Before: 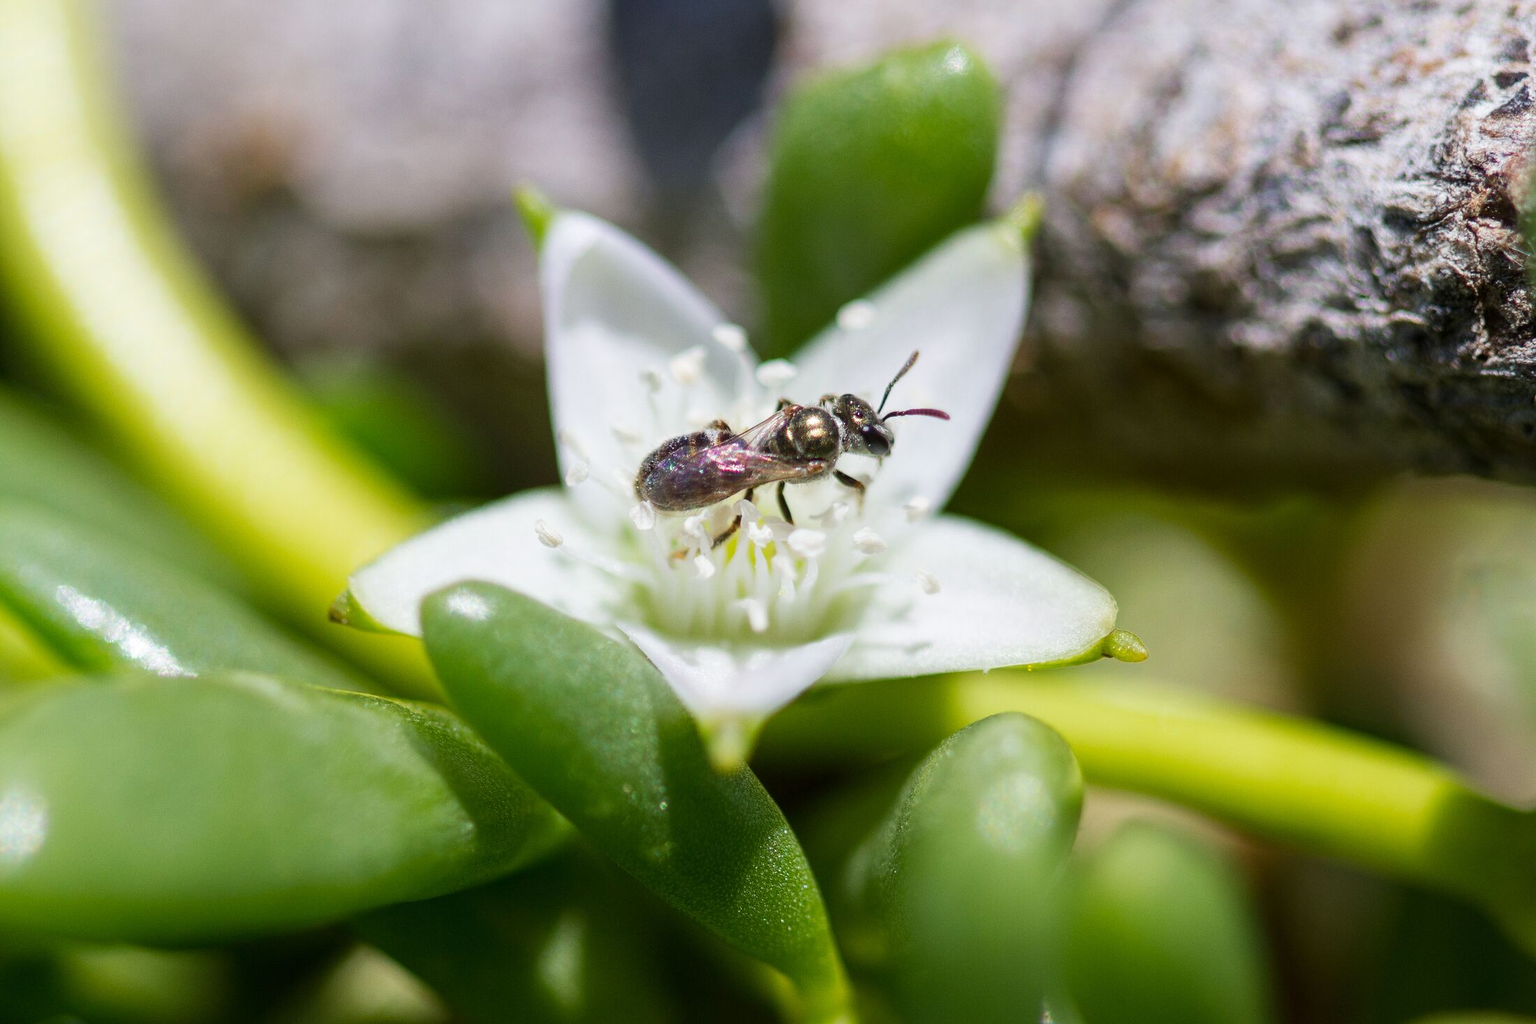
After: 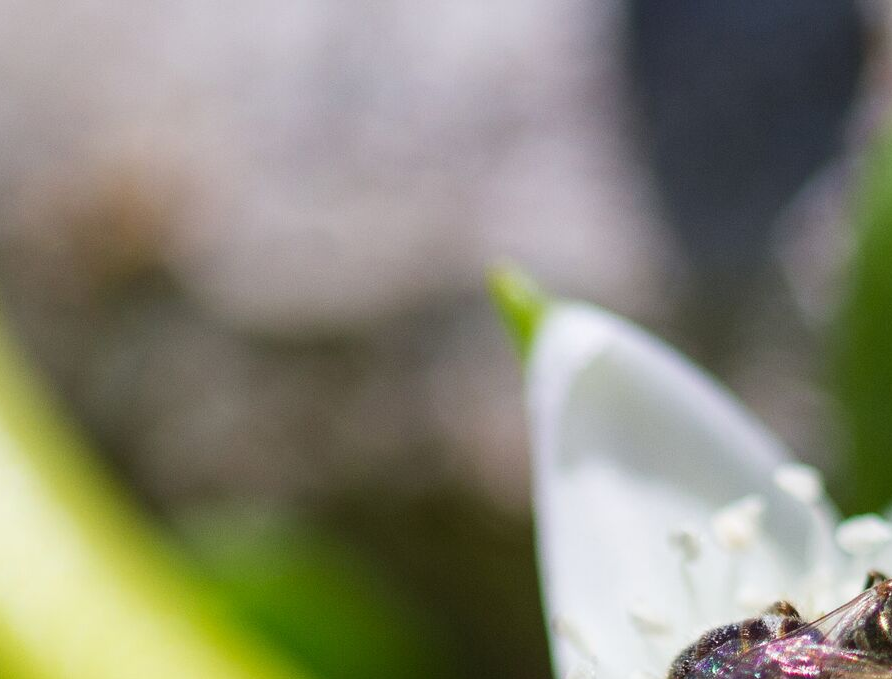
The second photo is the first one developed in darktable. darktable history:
crop and rotate: left 11.228%, top 0.054%, right 48.22%, bottom 53.657%
